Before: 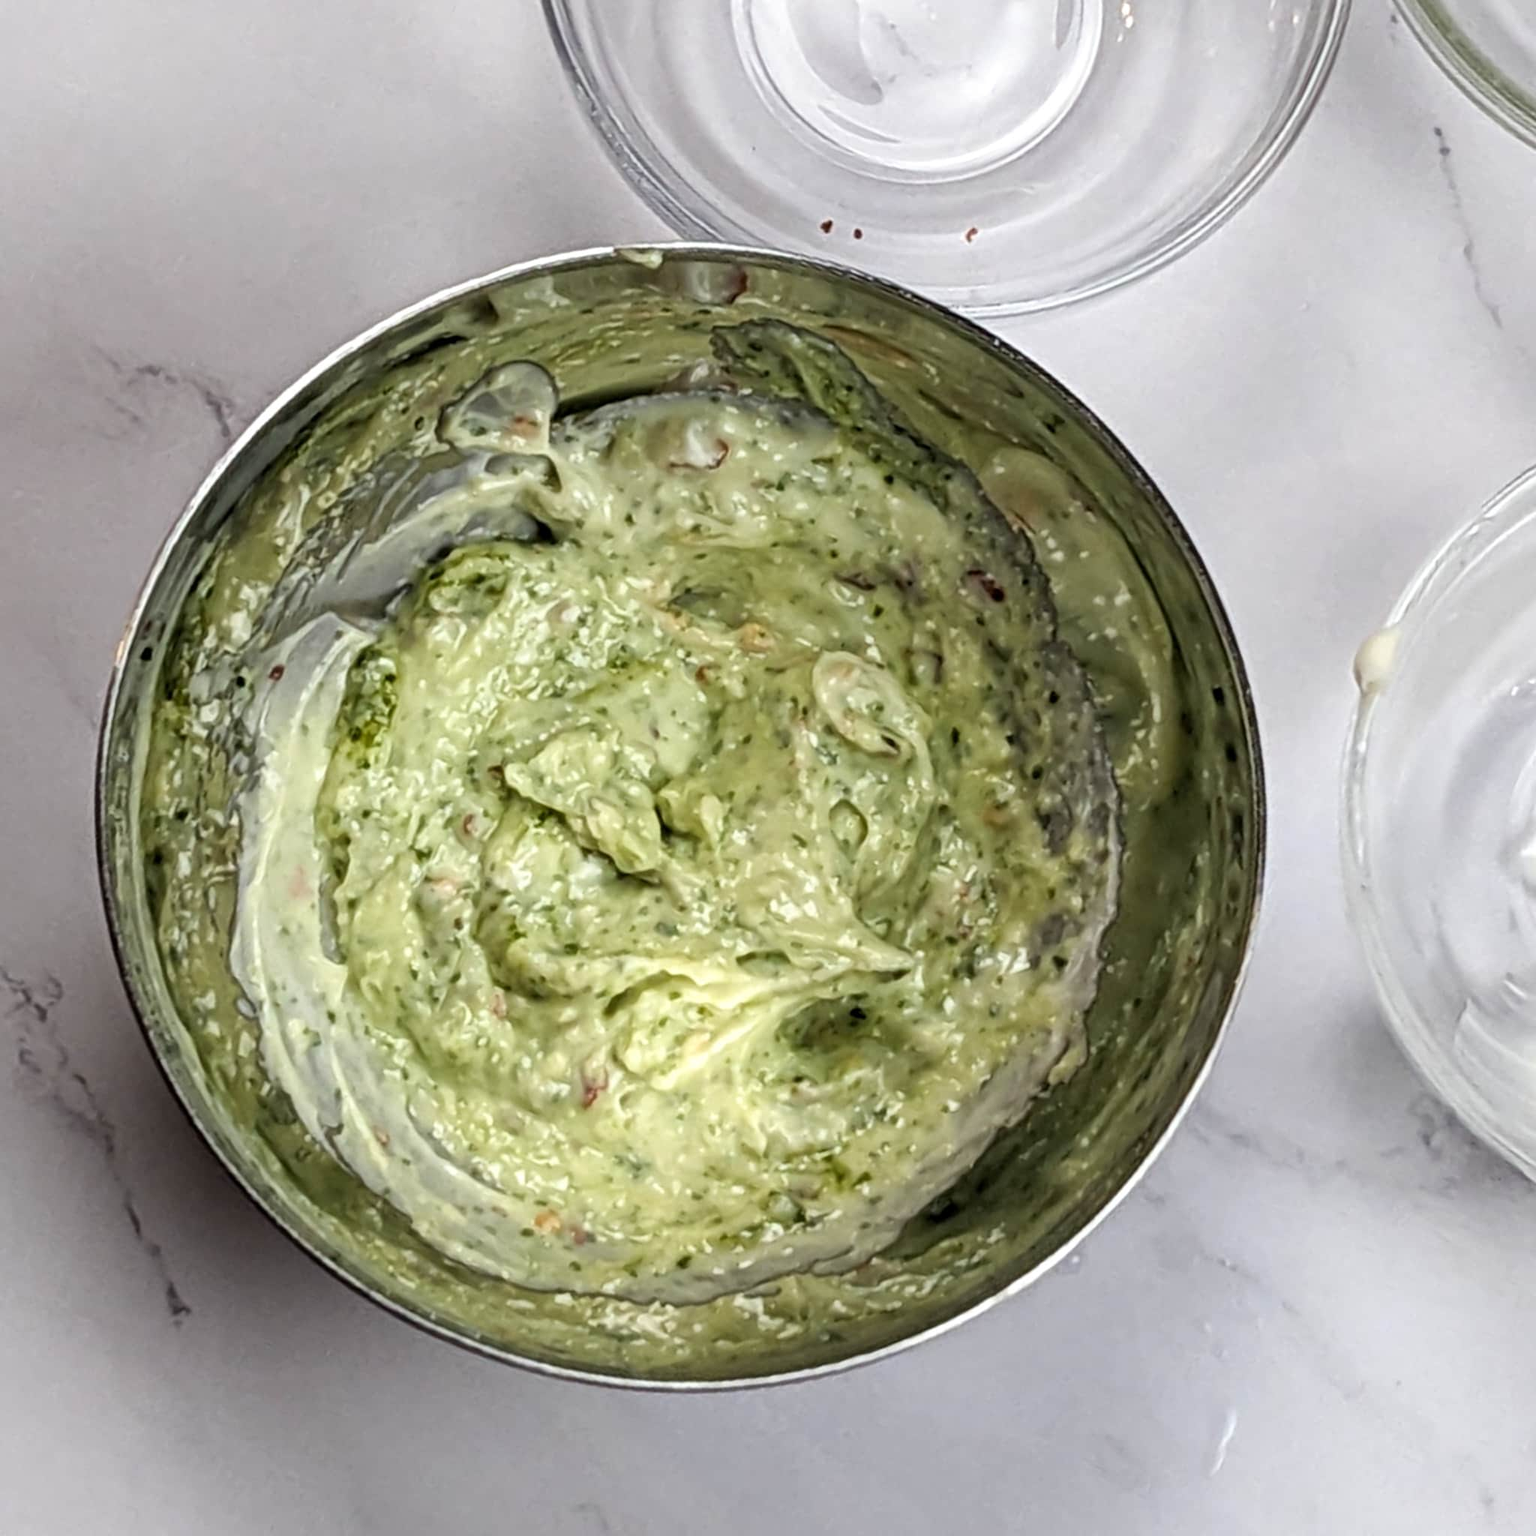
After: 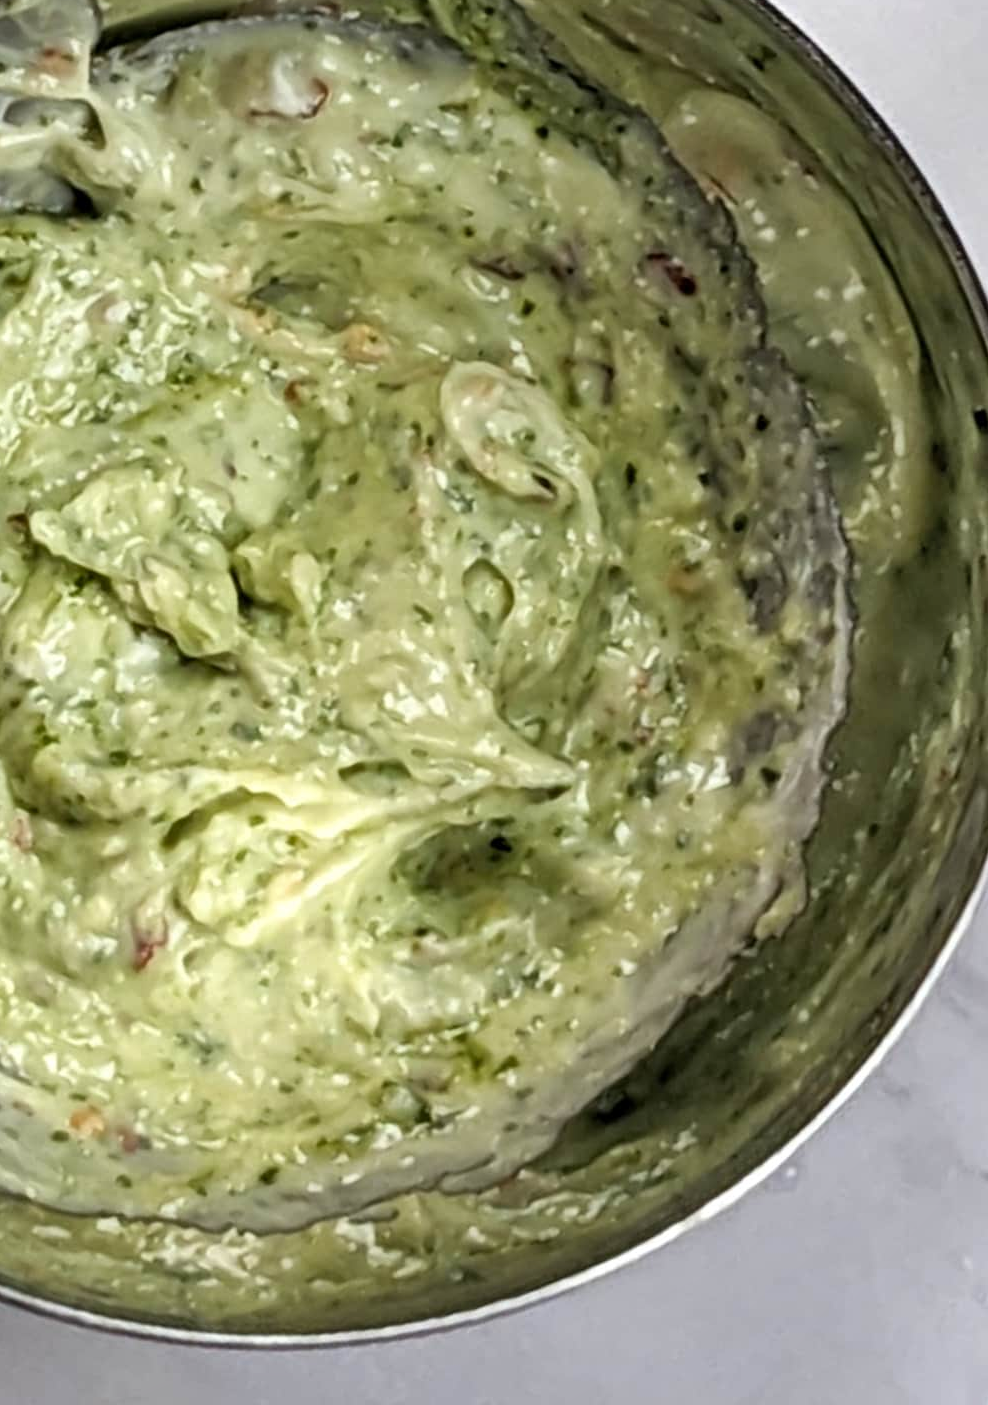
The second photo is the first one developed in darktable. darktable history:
crop: left 31.407%, top 24.764%, right 20.338%, bottom 6.596%
shadows and highlights: shadows 74.78, highlights -25.33, soften with gaussian
